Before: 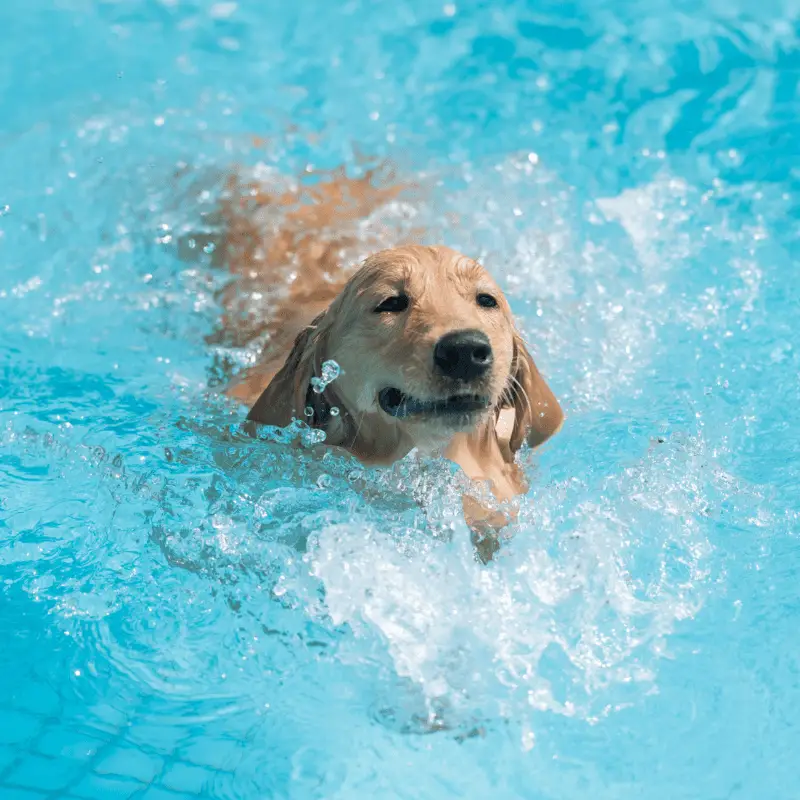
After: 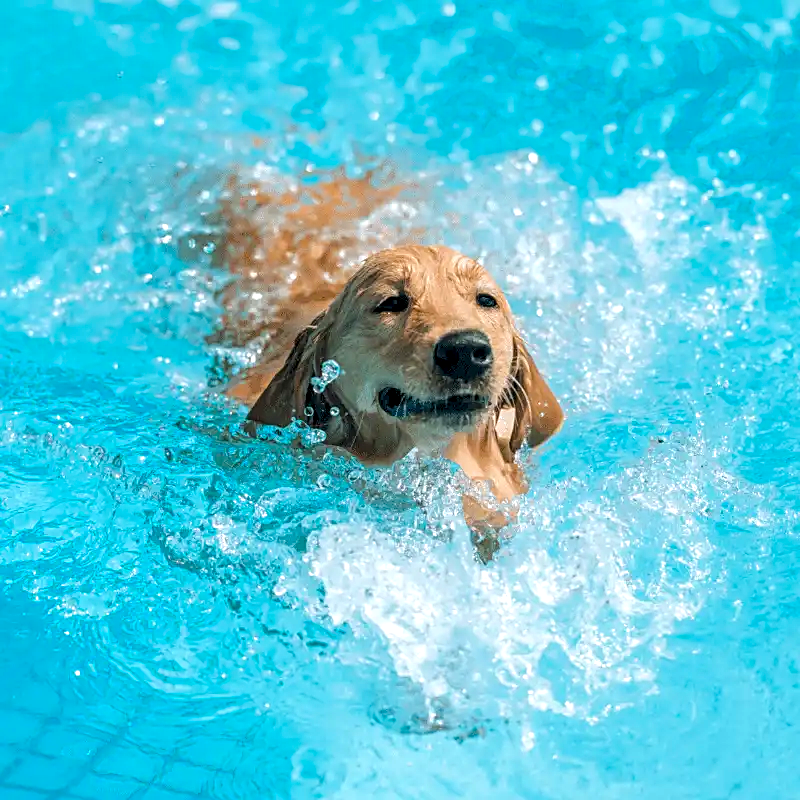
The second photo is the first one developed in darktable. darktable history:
sharpen: on, module defaults
local contrast: detail 150%
color balance rgb: perceptual saturation grading › global saturation 25%, perceptual brilliance grading › mid-tones 10%, perceptual brilliance grading › shadows 15%, global vibrance 20%
